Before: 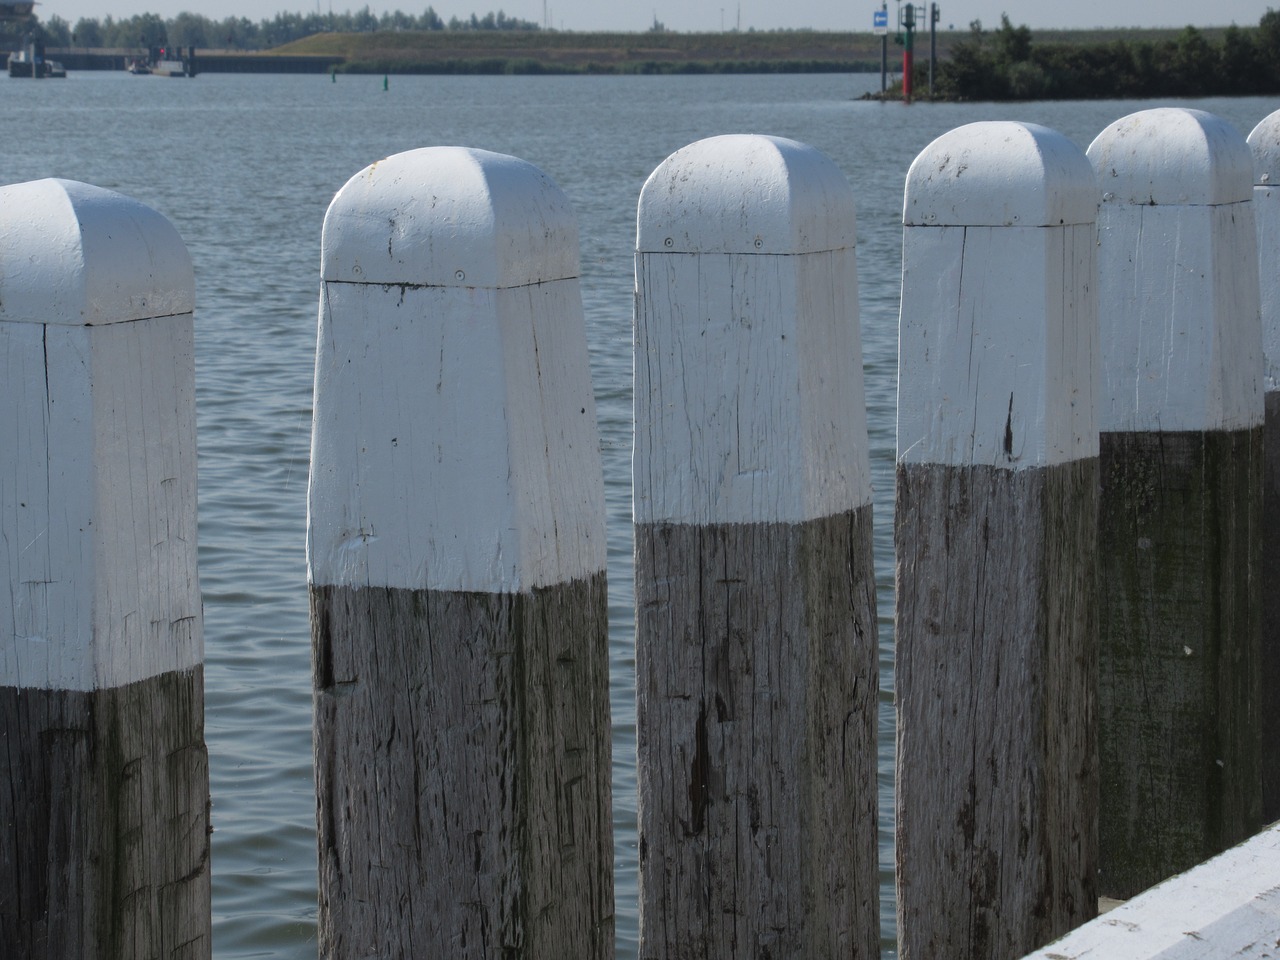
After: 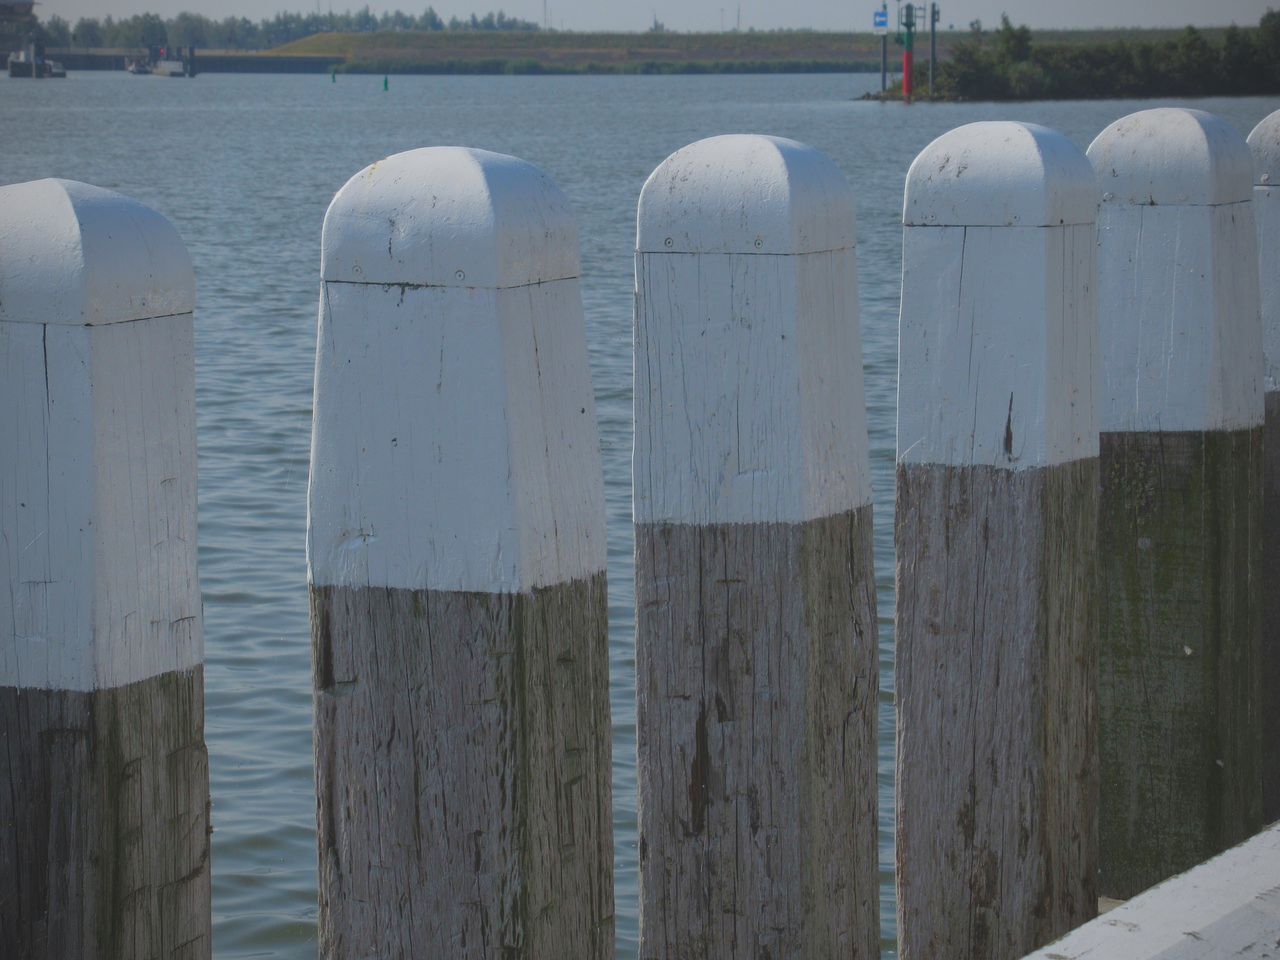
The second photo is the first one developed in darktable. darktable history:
color balance rgb: perceptual saturation grading › global saturation 20%, perceptual saturation grading › highlights -25%, perceptual saturation grading › shadows 25%
vignetting: fall-off radius 60.92%
contrast brightness saturation: contrast -0.28
